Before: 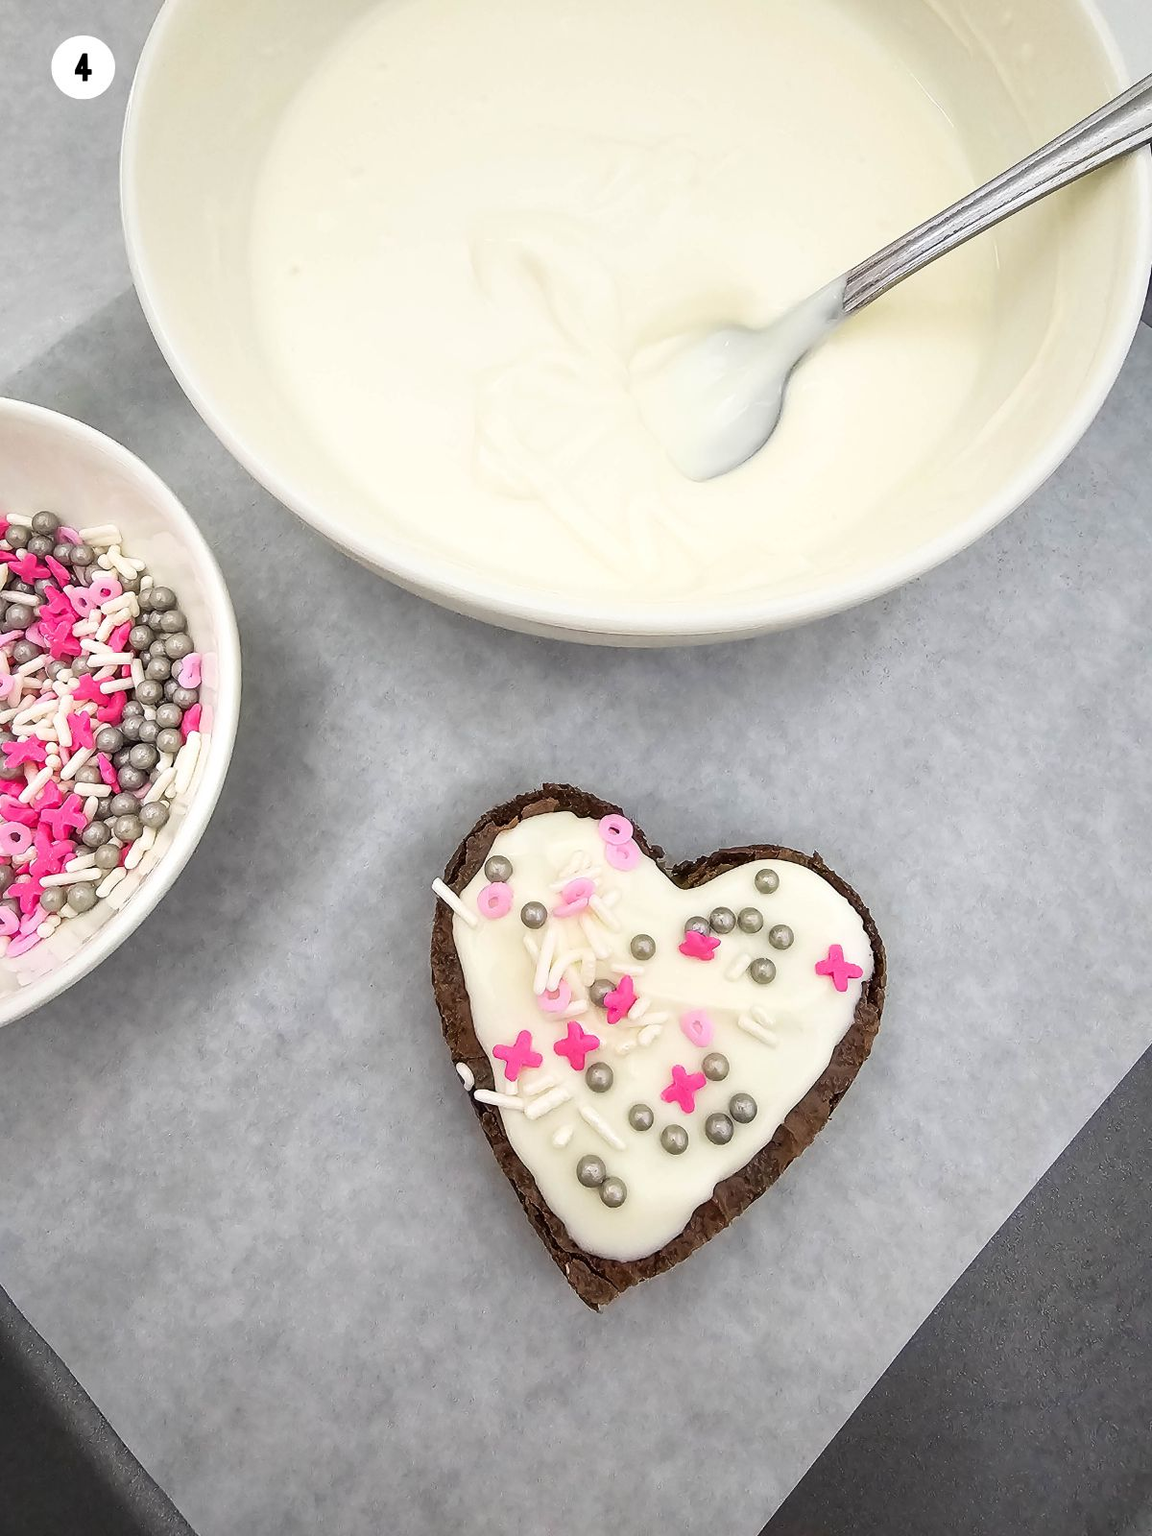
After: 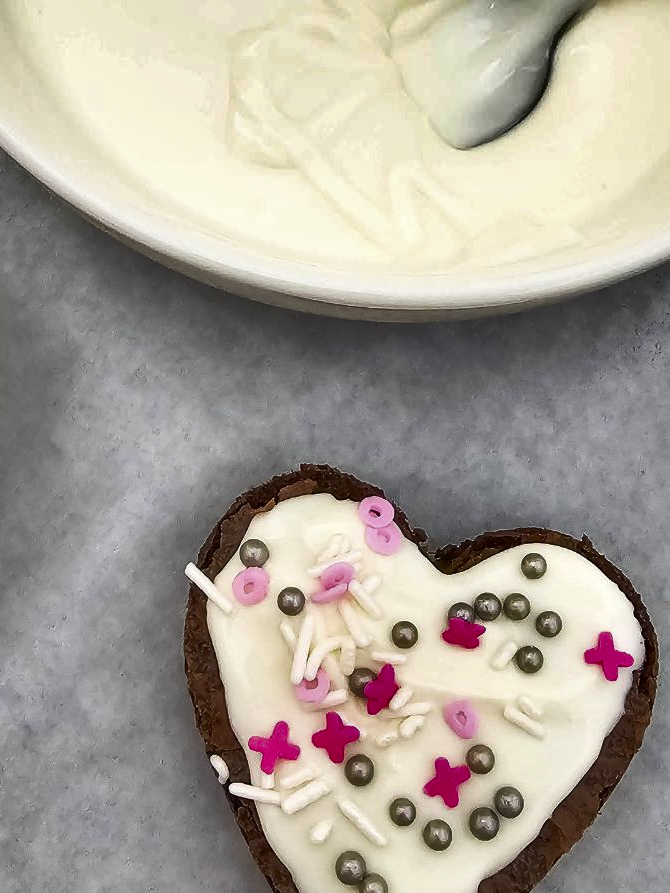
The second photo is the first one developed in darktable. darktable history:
crop and rotate: left 22.13%, top 22.054%, right 22.026%, bottom 22.102%
shadows and highlights: shadows 24.5, highlights -78.15, soften with gaussian
